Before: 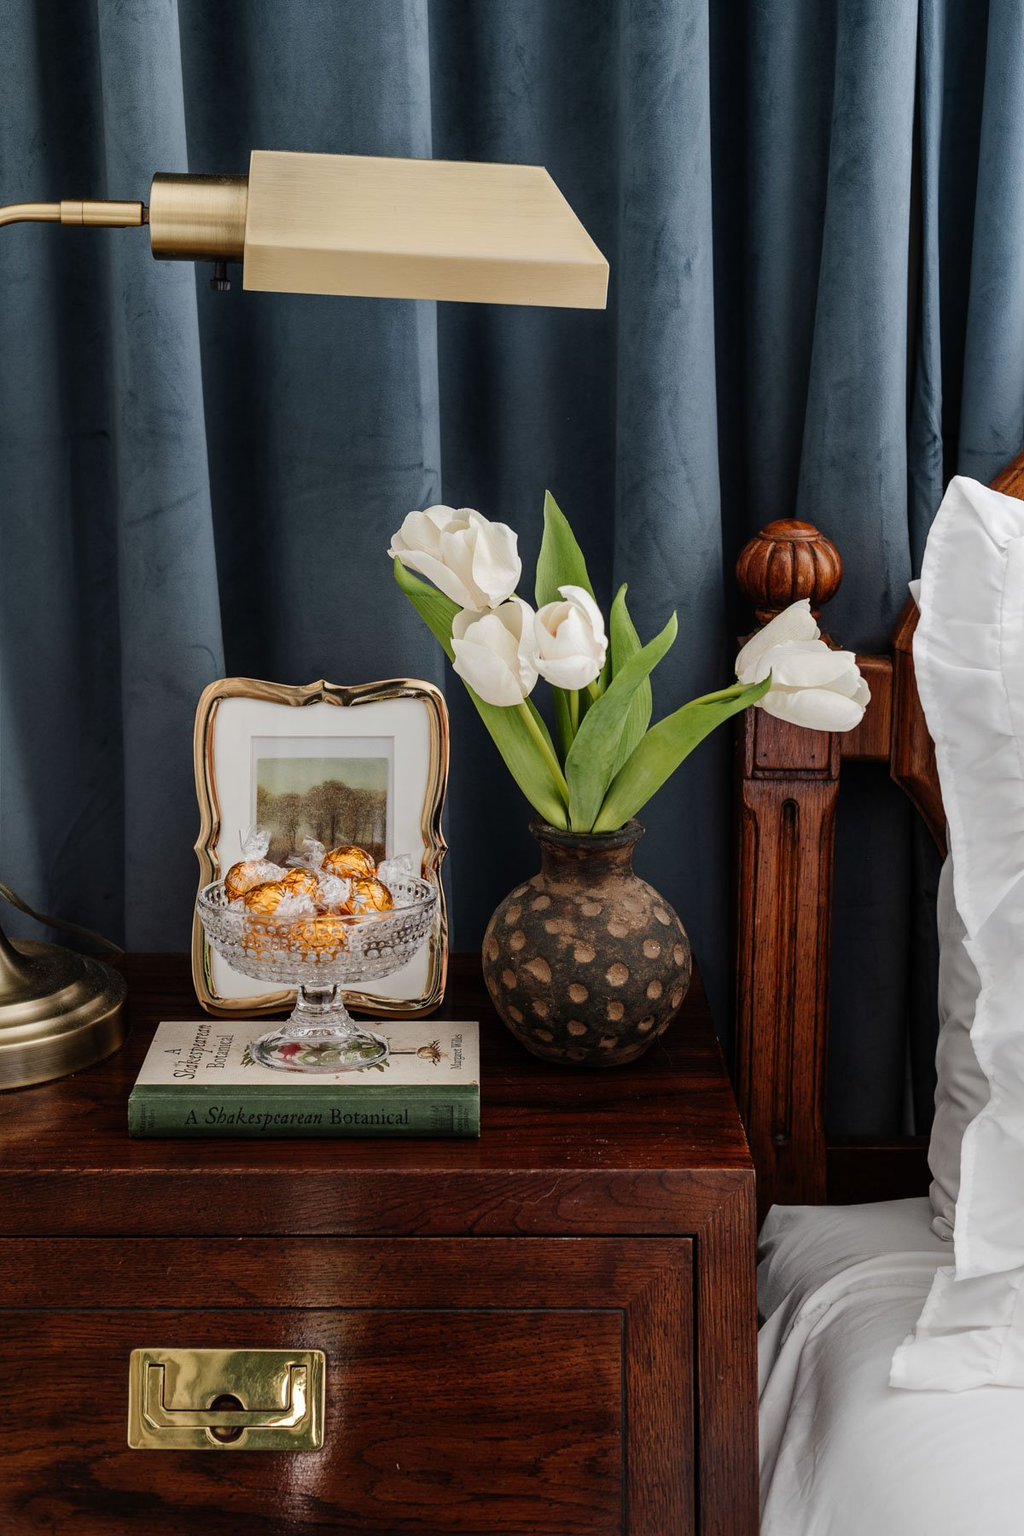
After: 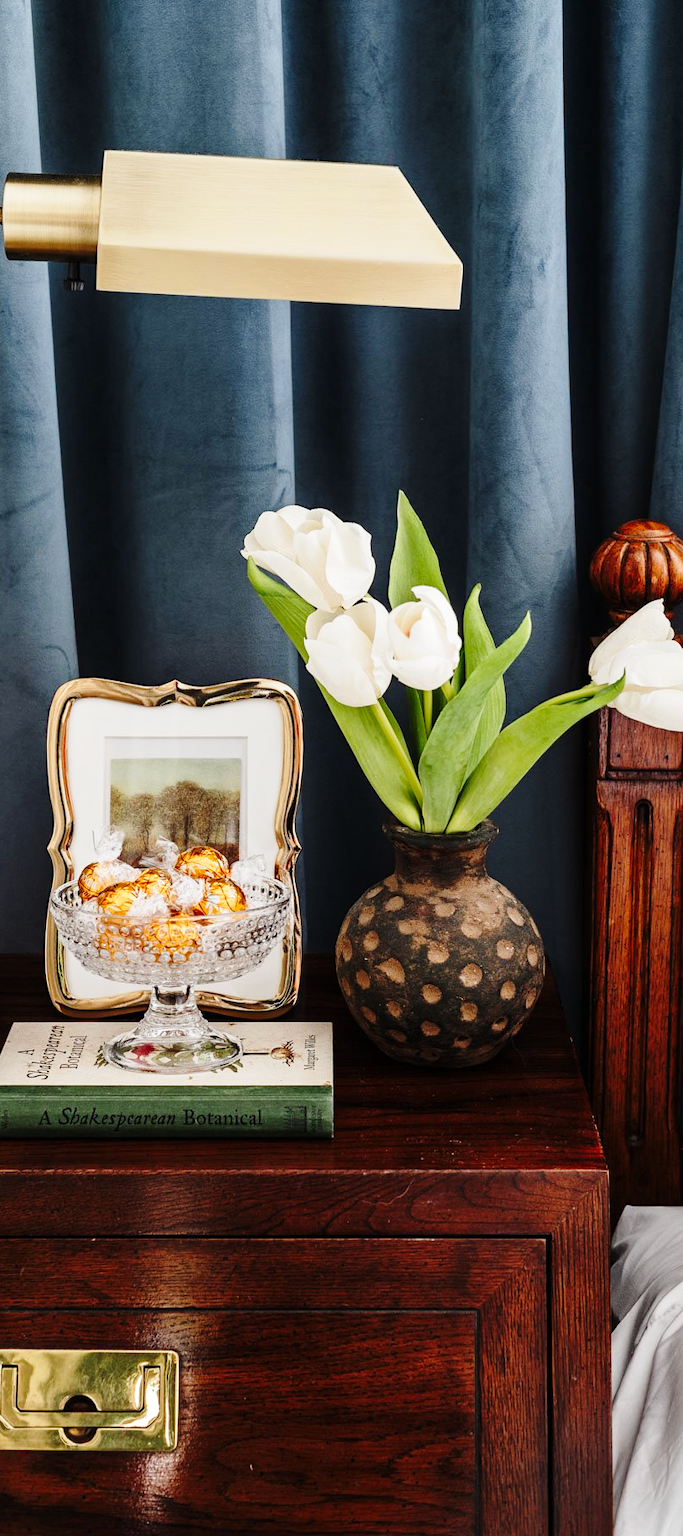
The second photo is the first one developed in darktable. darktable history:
base curve: curves: ch0 [(0, 0) (0.028, 0.03) (0.121, 0.232) (0.46, 0.748) (0.859, 0.968) (1, 1)], preserve colors none
crop and rotate: left 14.368%, right 18.935%
